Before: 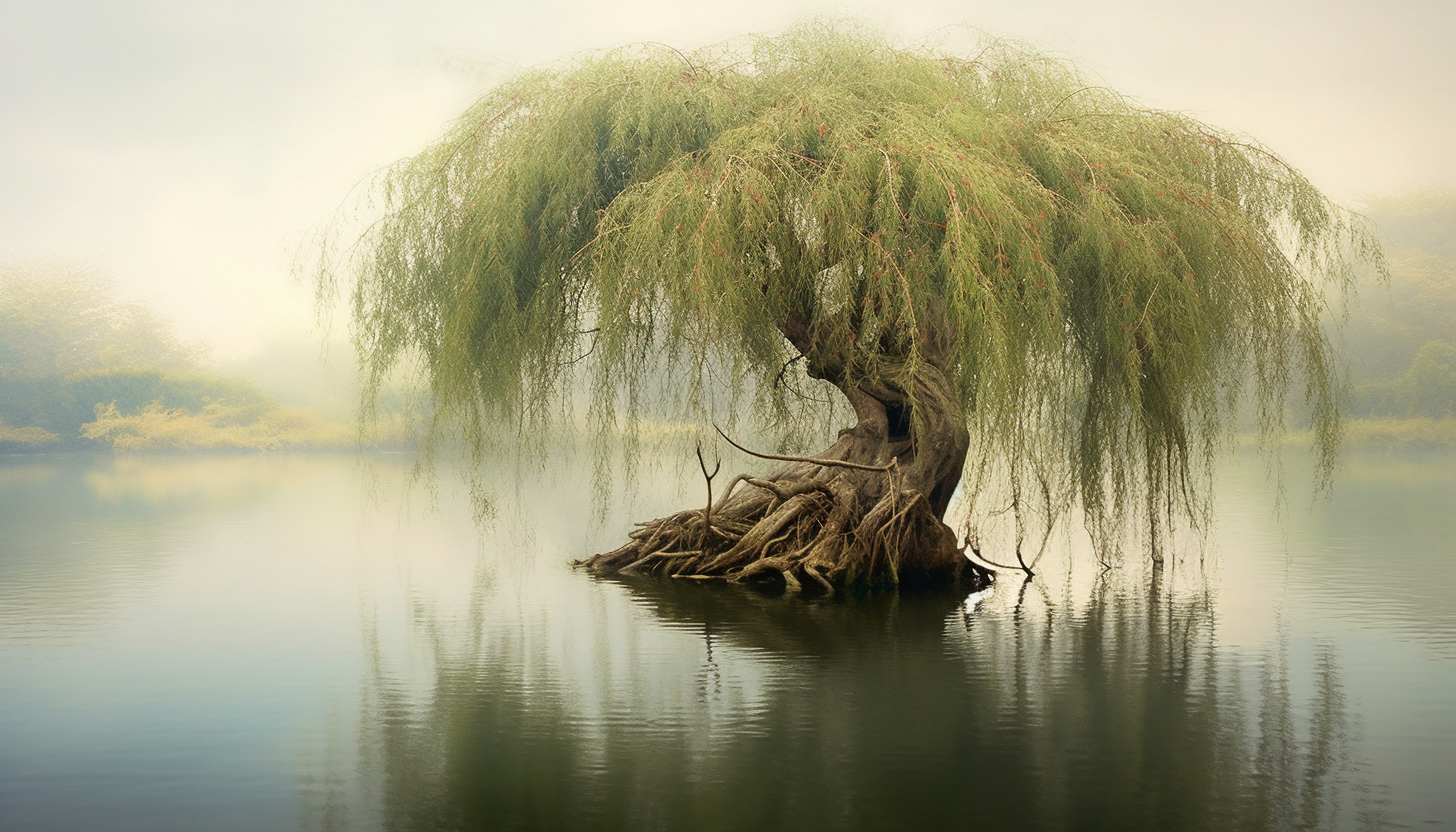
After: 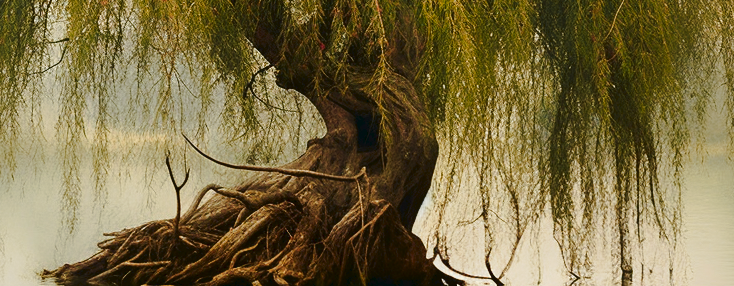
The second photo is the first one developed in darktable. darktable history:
contrast brightness saturation: brightness -0.245, saturation 0.195
crop: left 36.475%, top 34.913%, right 13.099%, bottom 30.657%
color zones: curves: ch1 [(0.29, 0.492) (0.373, 0.185) (0.509, 0.481)]; ch2 [(0.25, 0.462) (0.749, 0.457)], mix 24.84%
tone curve: curves: ch0 [(0, 0) (0.003, 0.031) (0.011, 0.041) (0.025, 0.054) (0.044, 0.06) (0.069, 0.083) (0.1, 0.108) (0.136, 0.135) (0.177, 0.179) (0.224, 0.231) (0.277, 0.294) (0.335, 0.378) (0.399, 0.463) (0.468, 0.552) (0.543, 0.627) (0.623, 0.694) (0.709, 0.776) (0.801, 0.849) (0.898, 0.905) (1, 1)], preserve colors none
